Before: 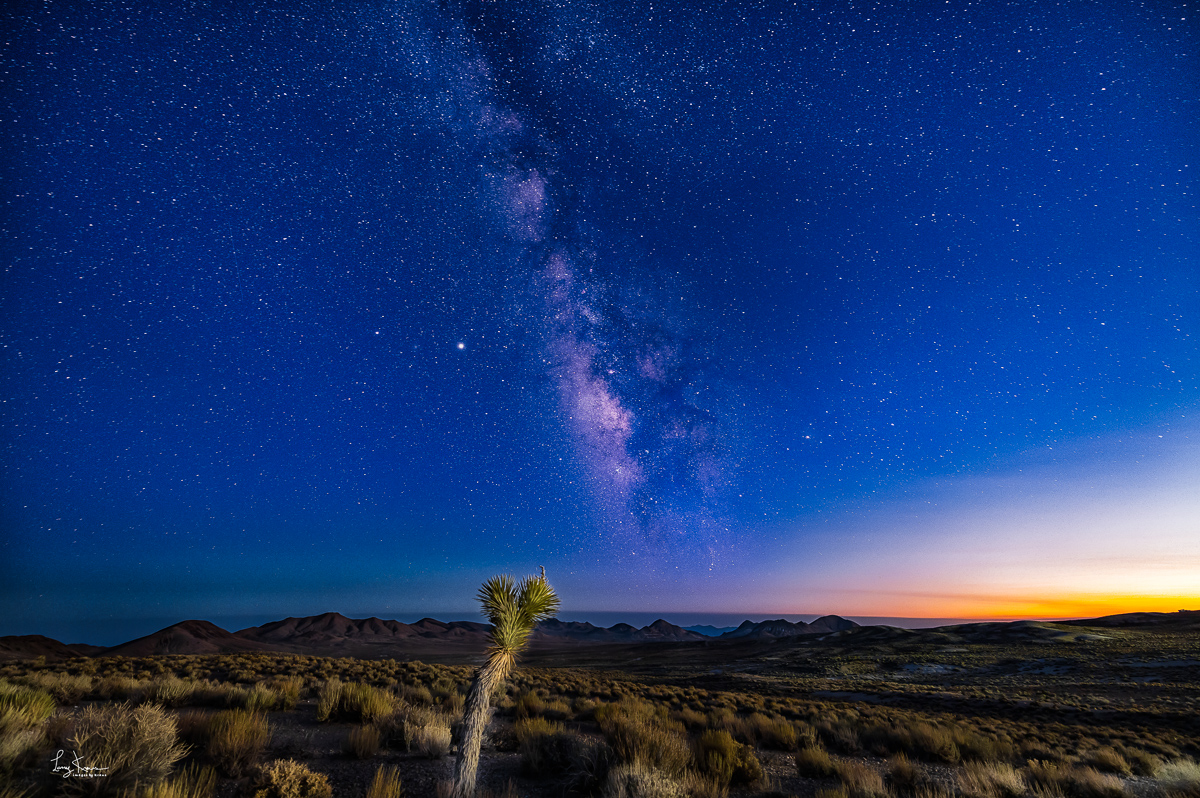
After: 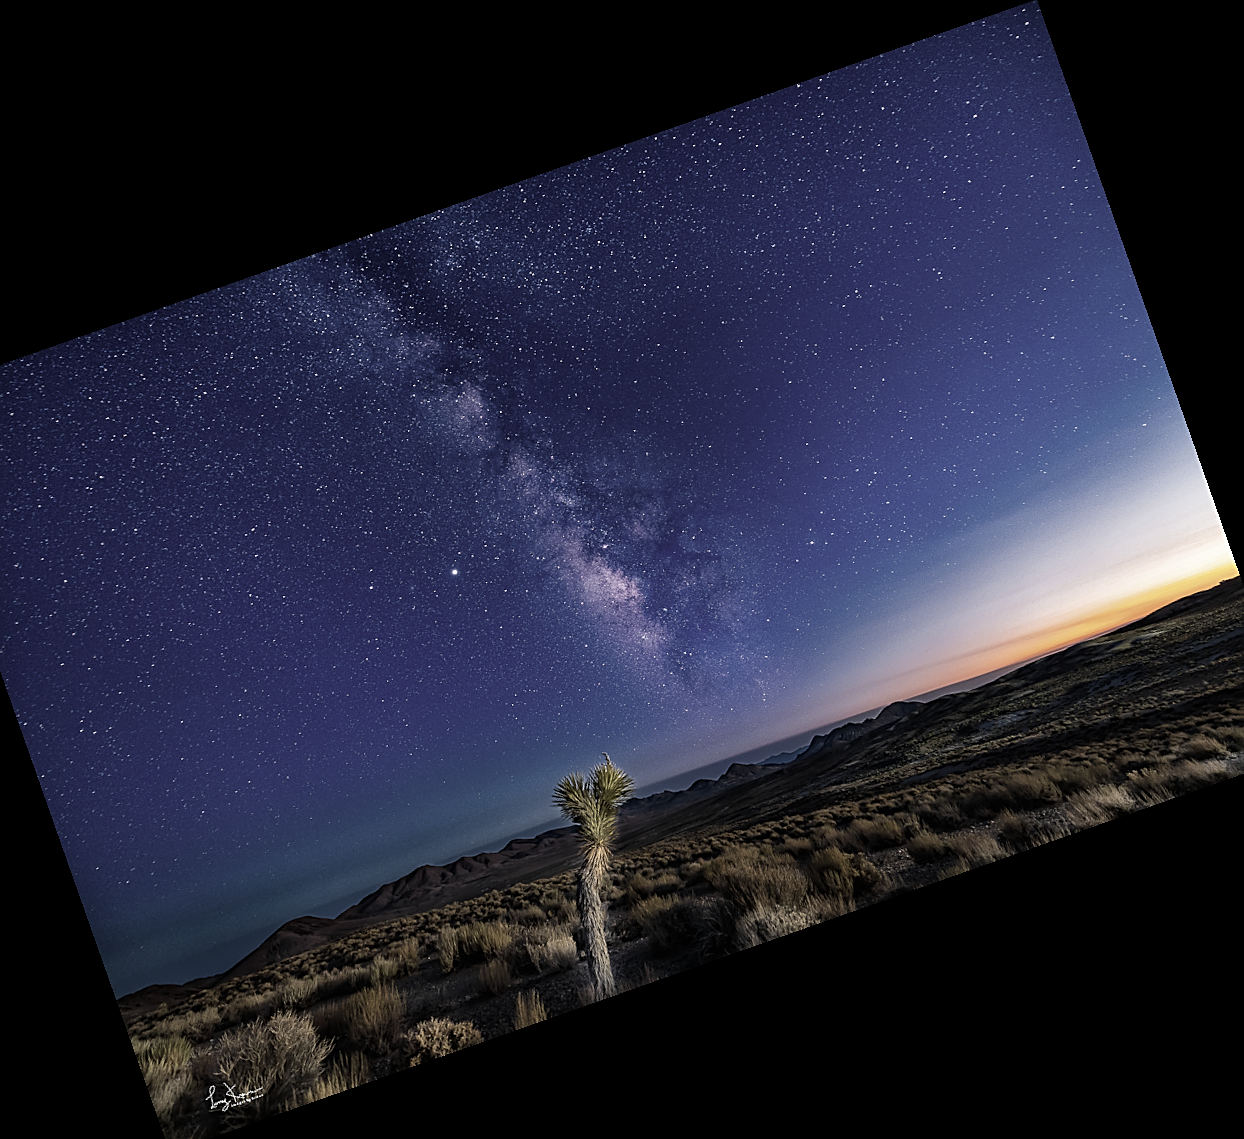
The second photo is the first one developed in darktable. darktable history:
crop and rotate: angle 19.43°, left 6.812%, right 4.125%, bottom 1.087%
color correction: saturation 0.5
sharpen: on, module defaults
